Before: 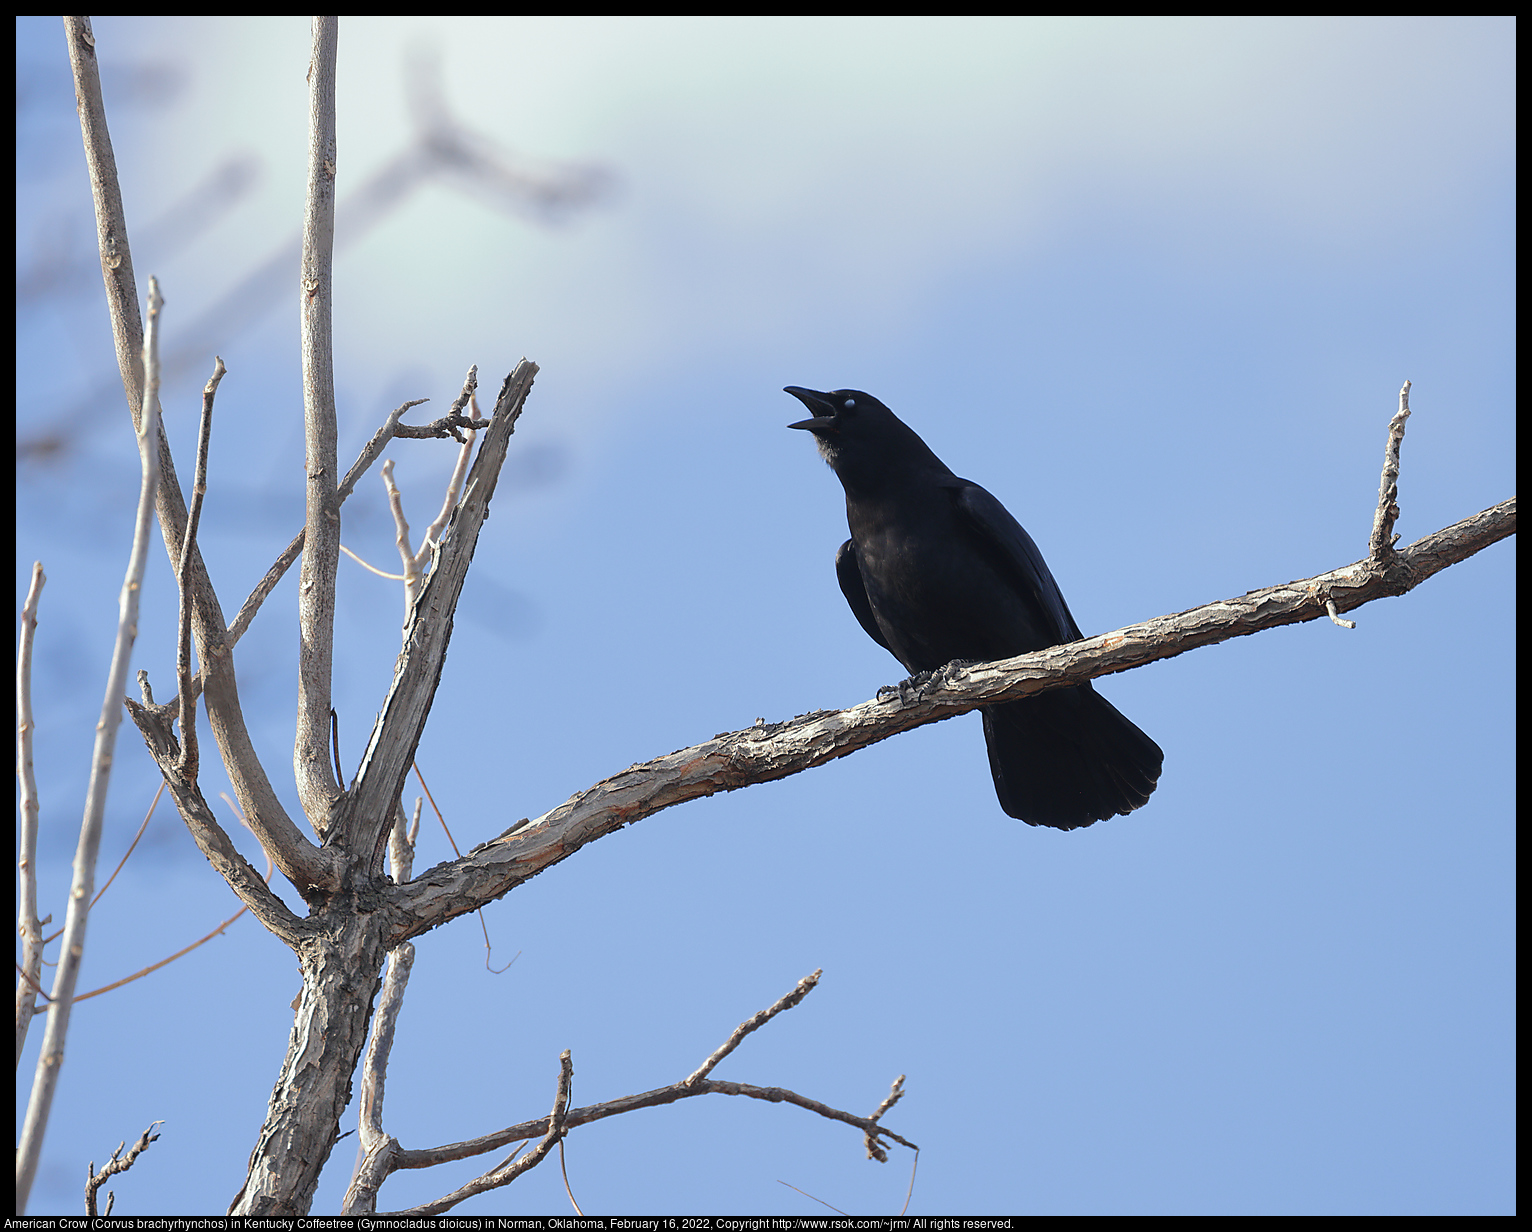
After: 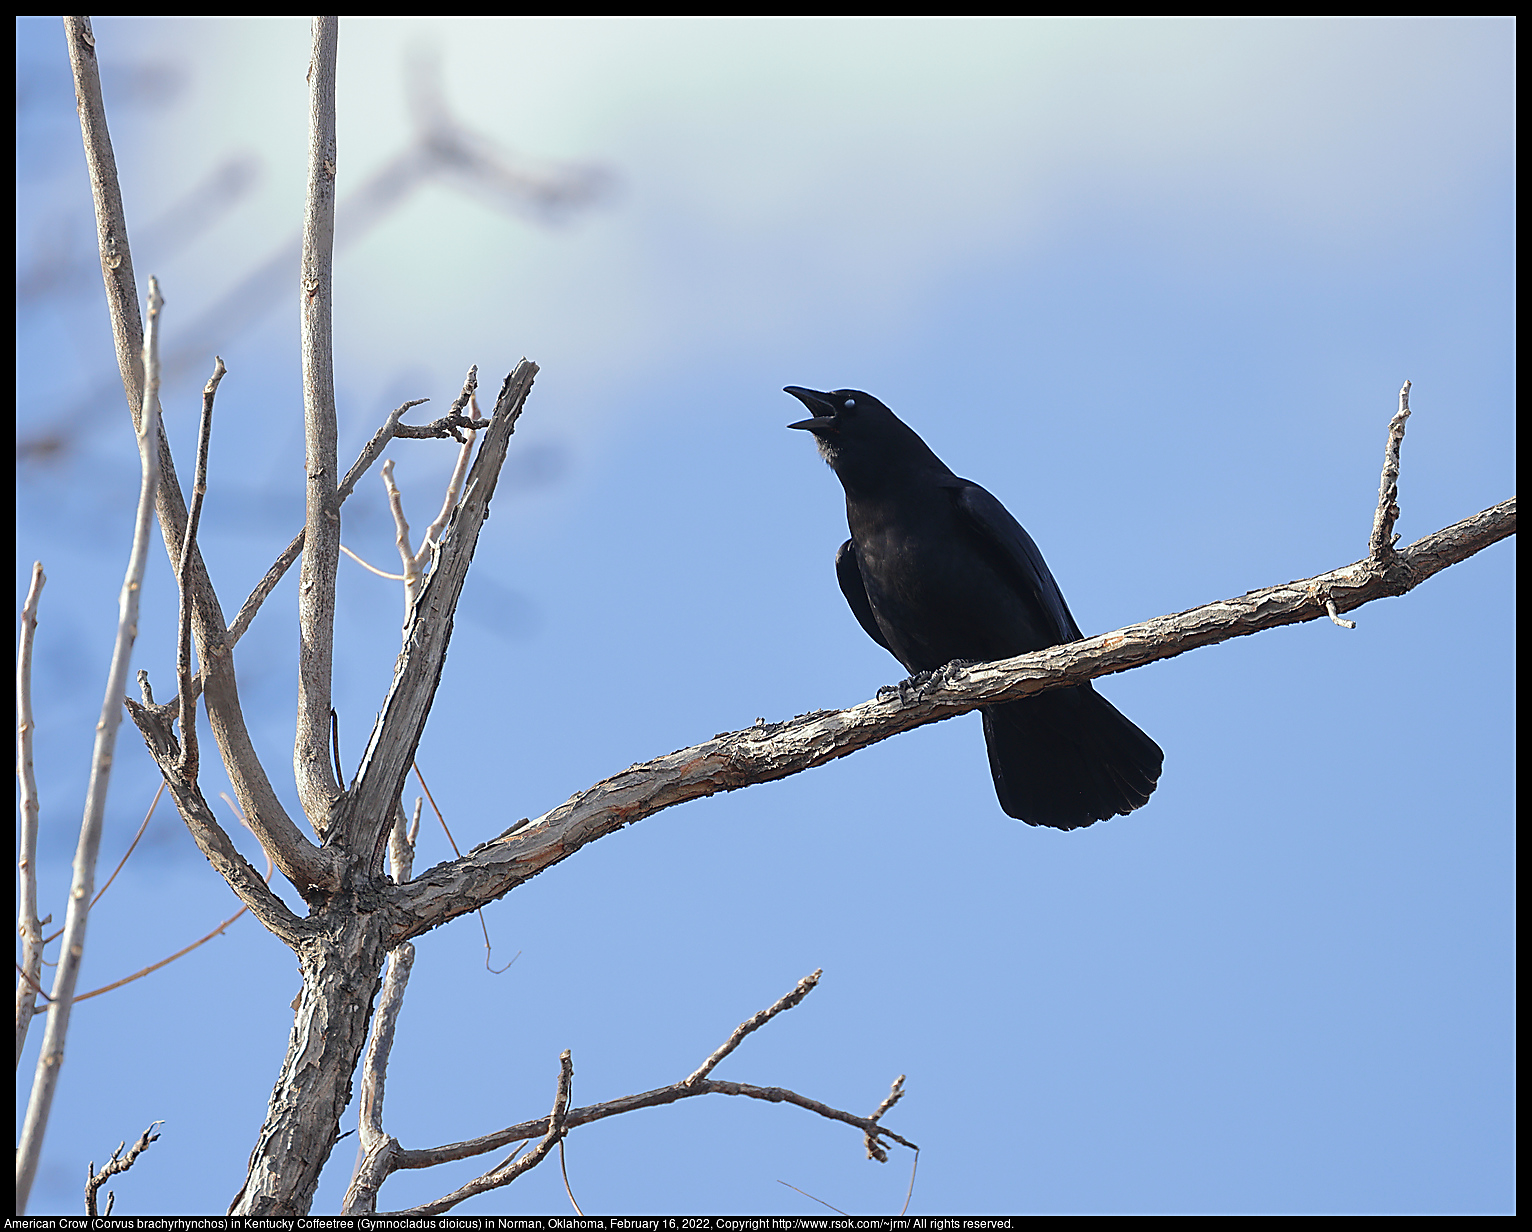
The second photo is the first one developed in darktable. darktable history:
sharpen: on, module defaults
contrast brightness saturation: contrast 0.041, saturation 0.075
